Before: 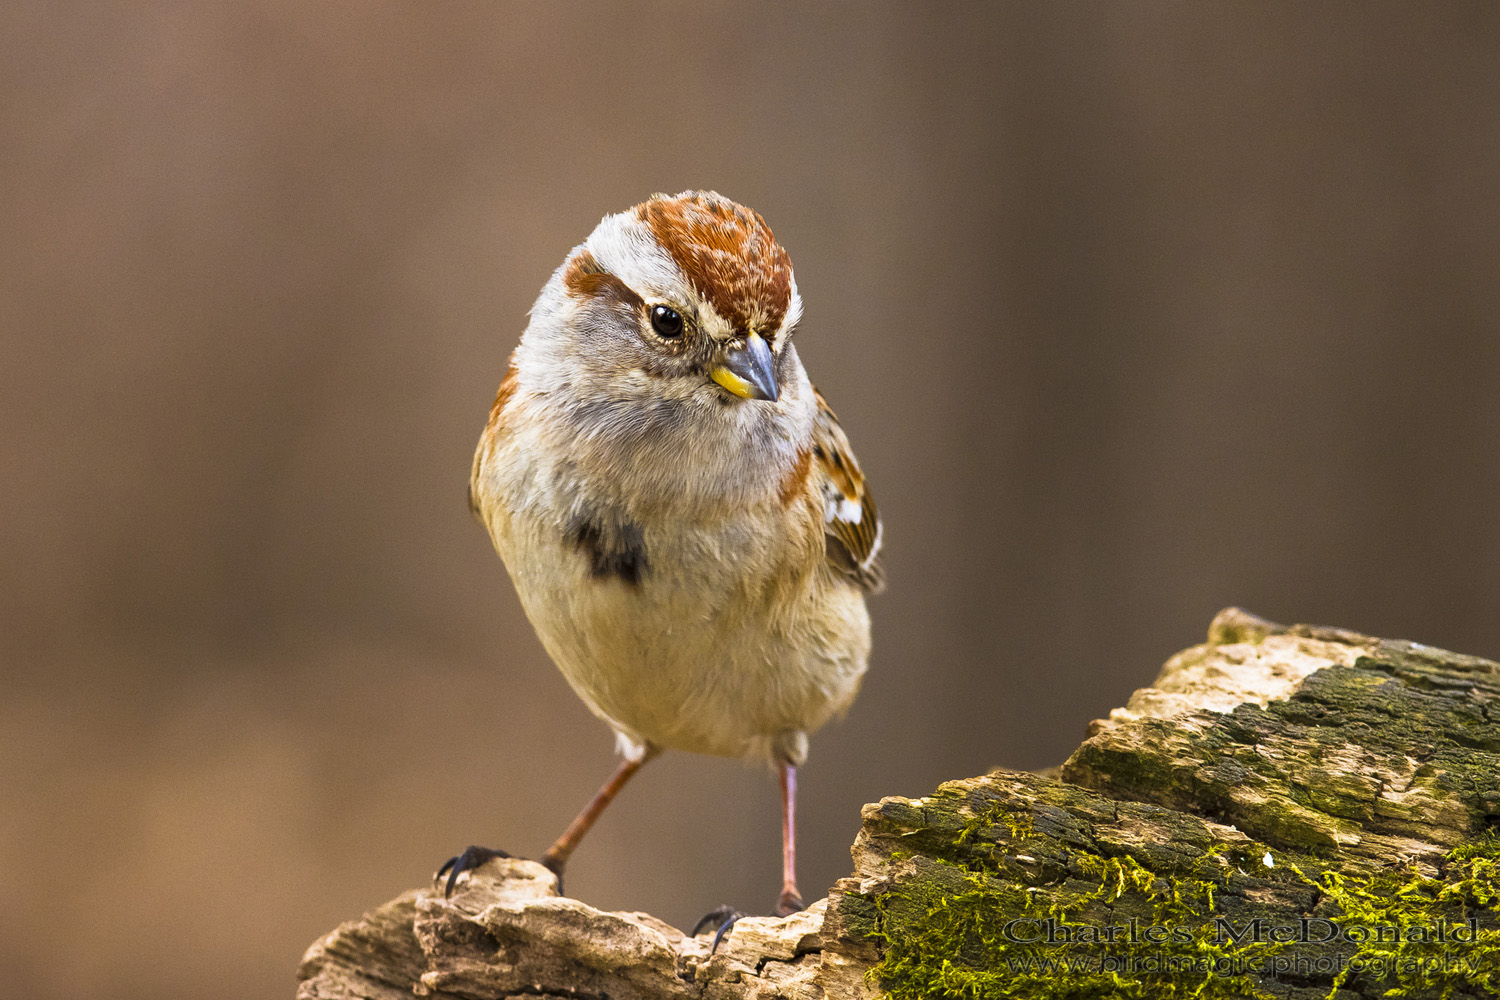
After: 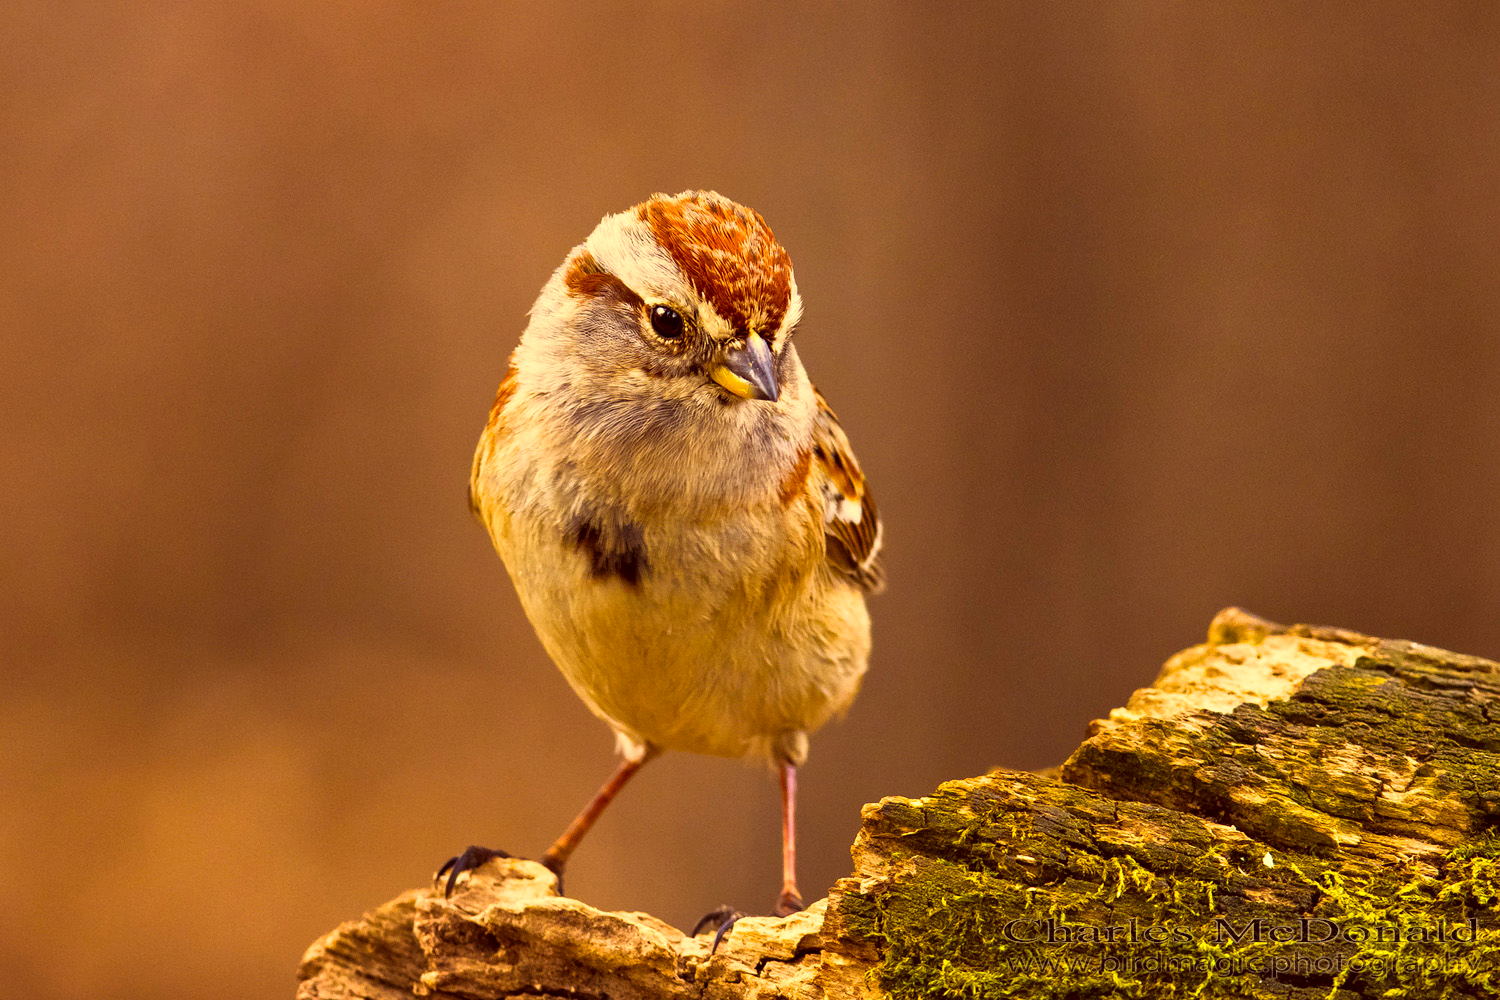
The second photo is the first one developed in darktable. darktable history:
contrast equalizer: octaves 7, y [[0.509, 0.517, 0.523, 0.523, 0.517, 0.509], [0.5 ×6], [0.5 ×6], [0 ×6], [0 ×6]]
color correction: highlights a* 10, highlights b* 38.87, shadows a* 14.75, shadows b* 3.26
shadows and highlights: shadows 52.98, soften with gaussian
